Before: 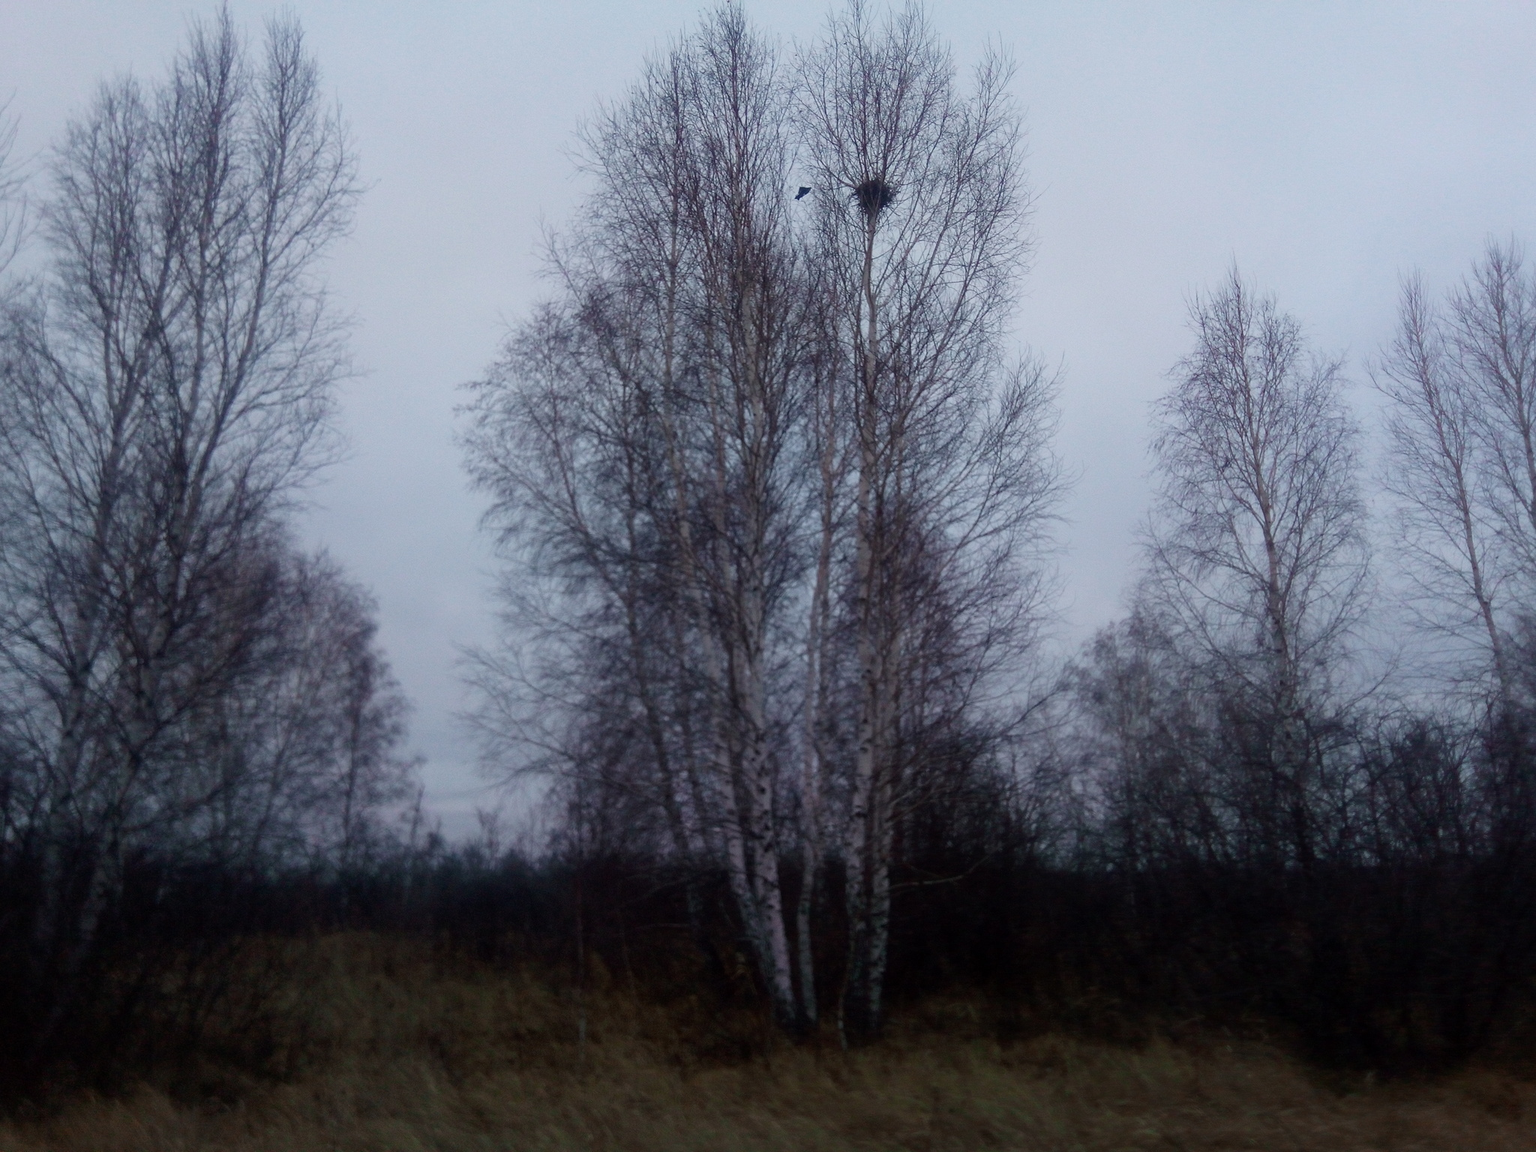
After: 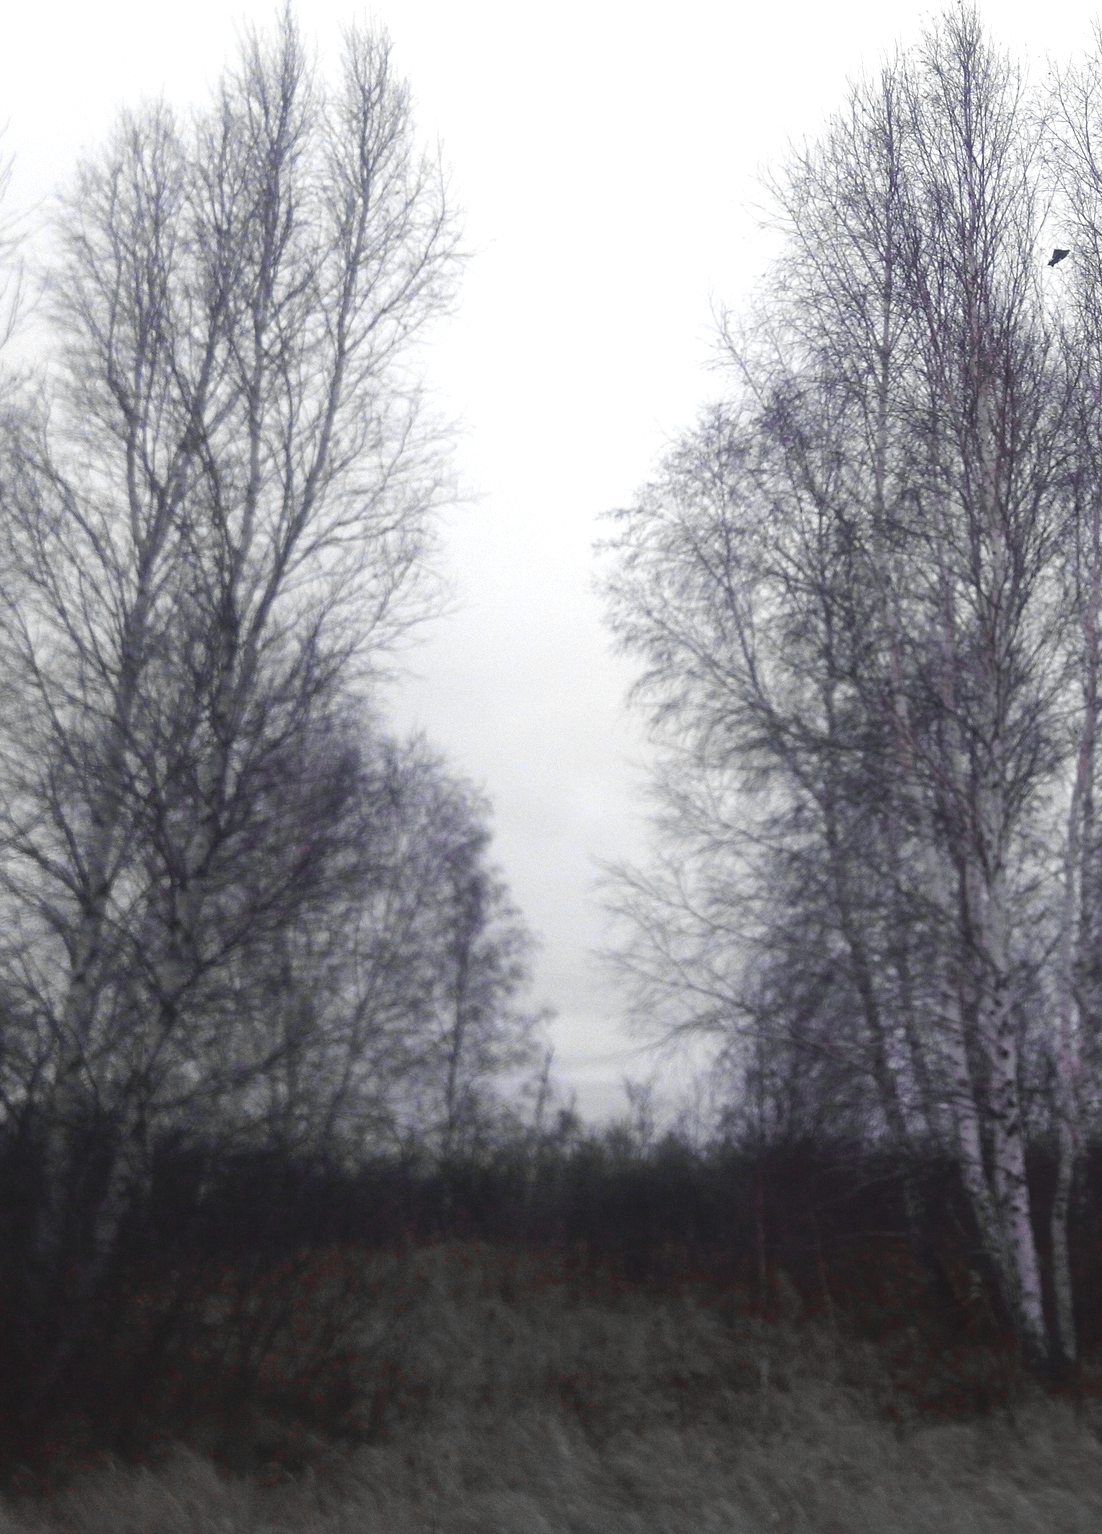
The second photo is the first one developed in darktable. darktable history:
crop: left 0.587%, right 45.588%, bottom 0.086%
color zones: curves: ch0 [(0, 0.278) (0.143, 0.5) (0.286, 0.5) (0.429, 0.5) (0.571, 0.5) (0.714, 0.5) (0.857, 0.5) (1, 0.5)]; ch1 [(0, 1) (0.143, 0.165) (0.286, 0) (0.429, 0) (0.571, 0) (0.714, 0) (0.857, 0.5) (1, 0.5)]; ch2 [(0, 0.508) (0.143, 0.5) (0.286, 0.5) (0.429, 0.5) (0.571, 0.5) (0.714, 0.5) (0.857, 0.5) (1, 0.5)]
exposure: black level correction -0.005, exposure 1 EV, compensate highlight preservation false
tone equalizer: on, module defaults
